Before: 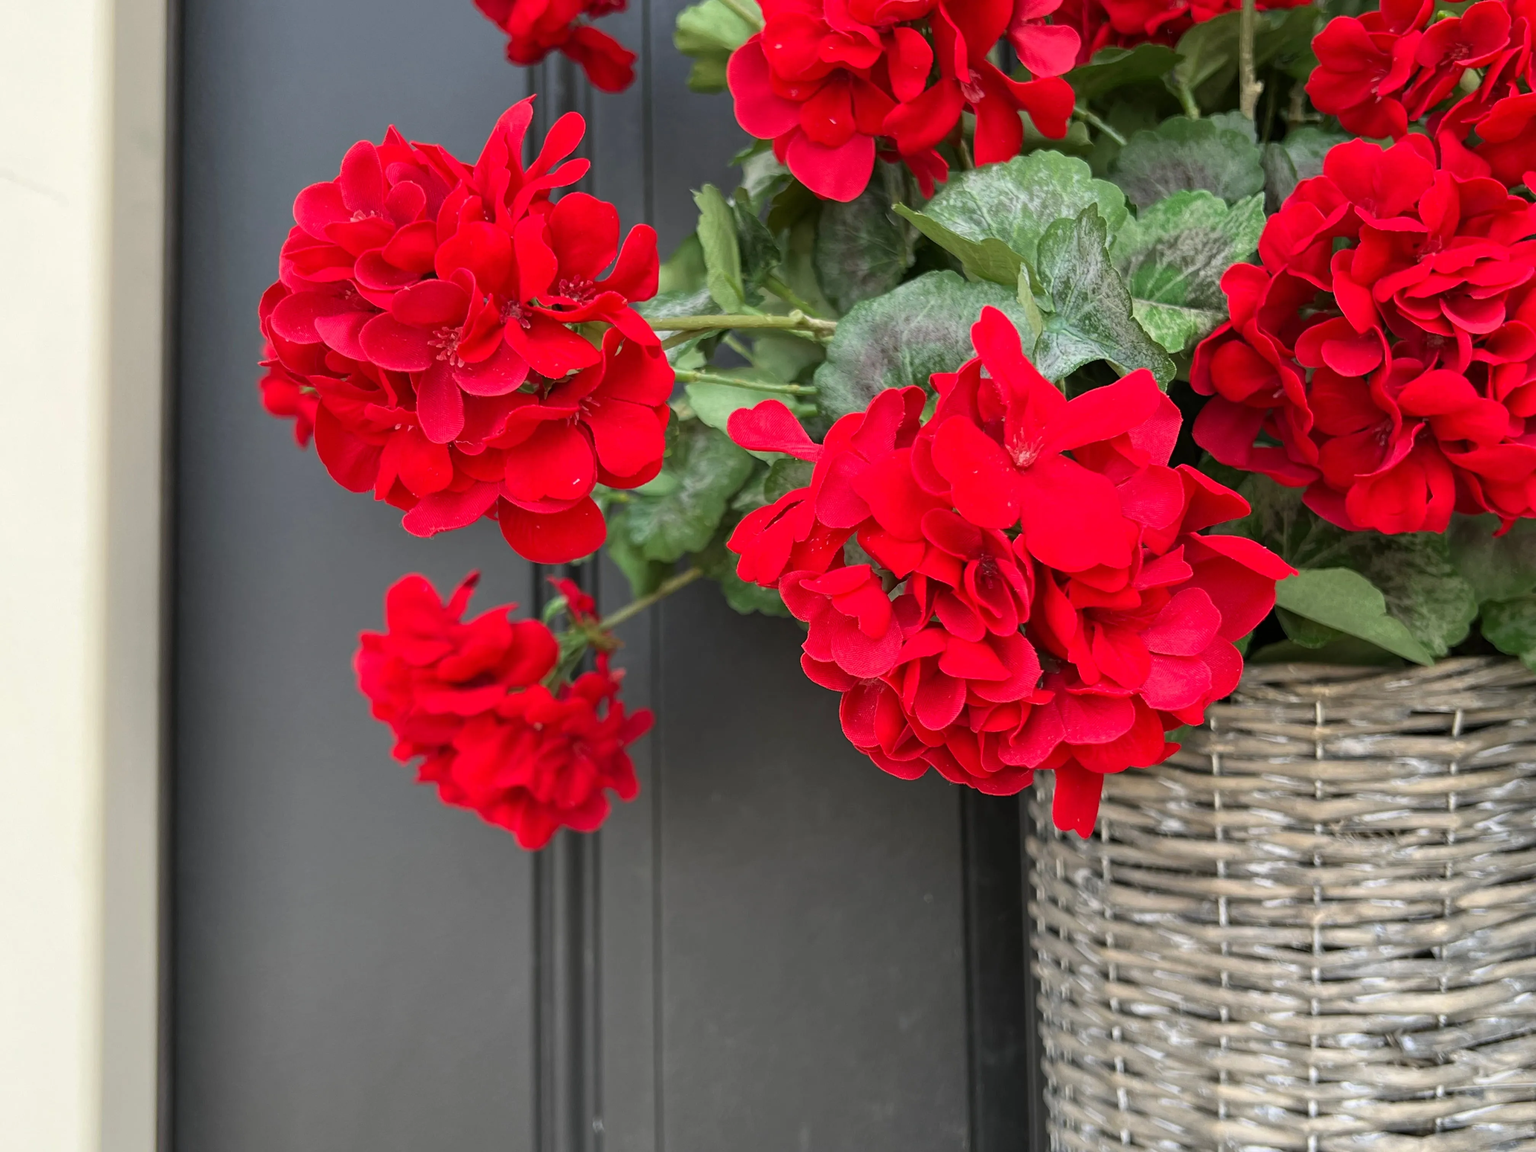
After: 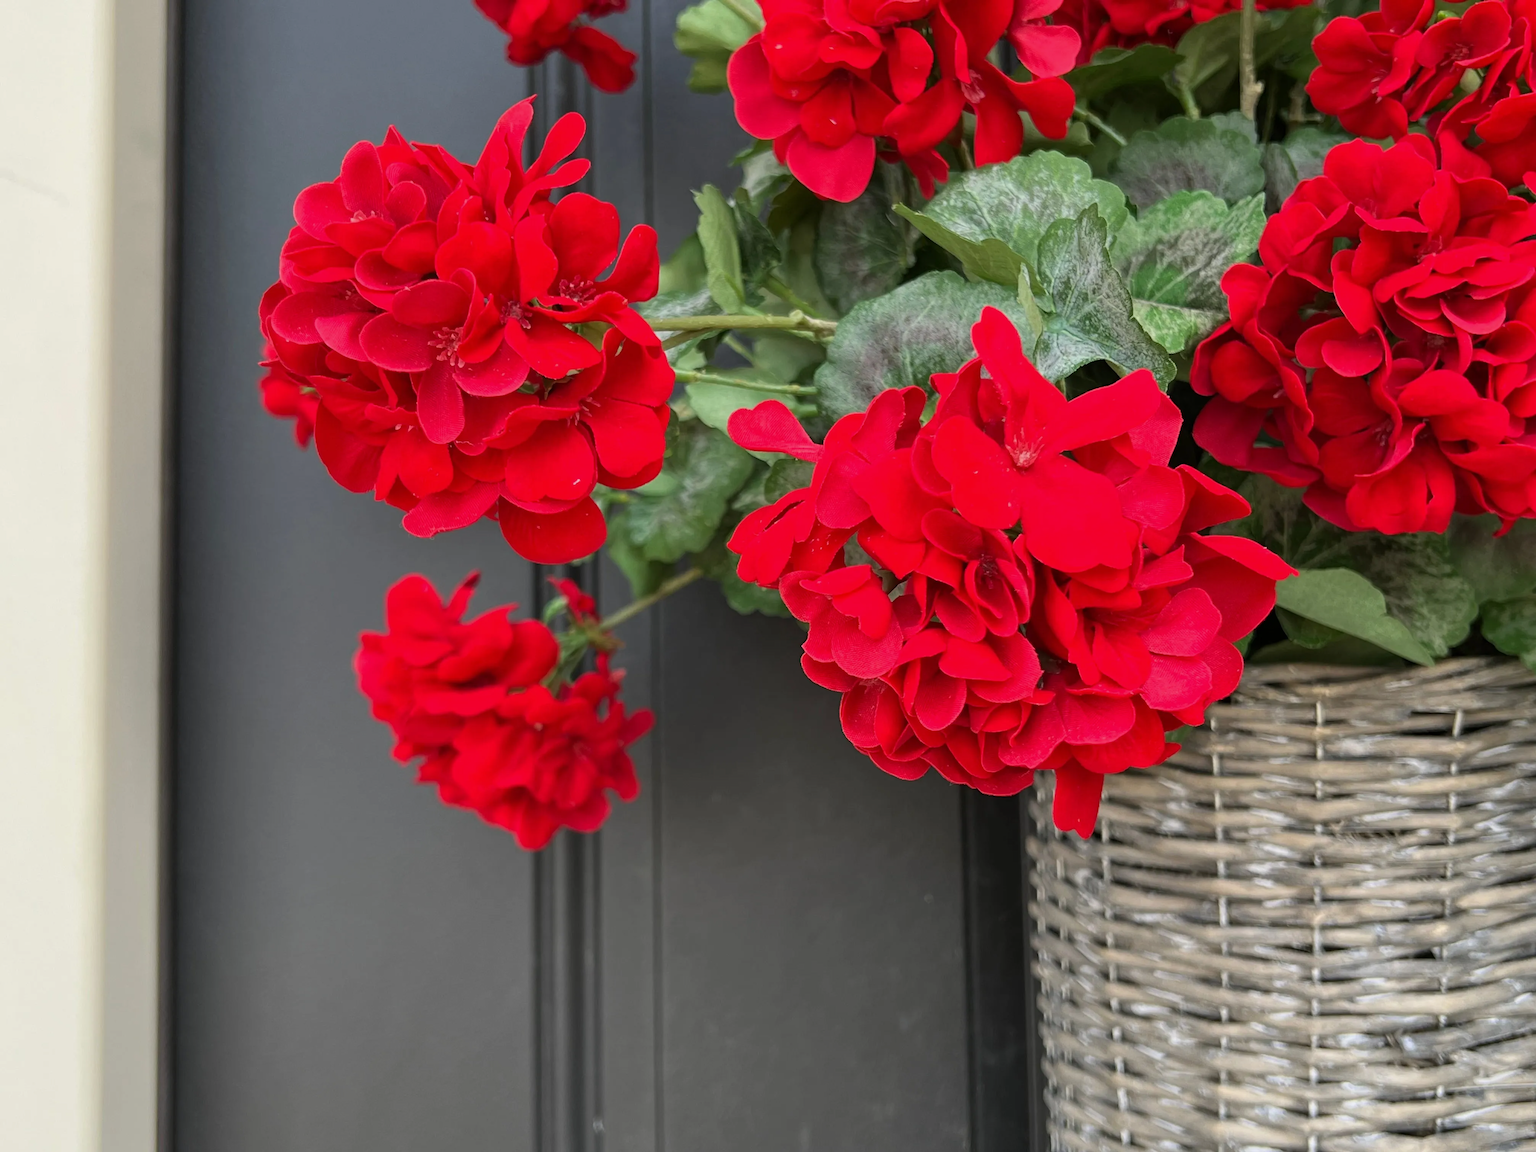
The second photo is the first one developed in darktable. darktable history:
exposure: exposure -0.155 EV, compensate highlight preservation false
